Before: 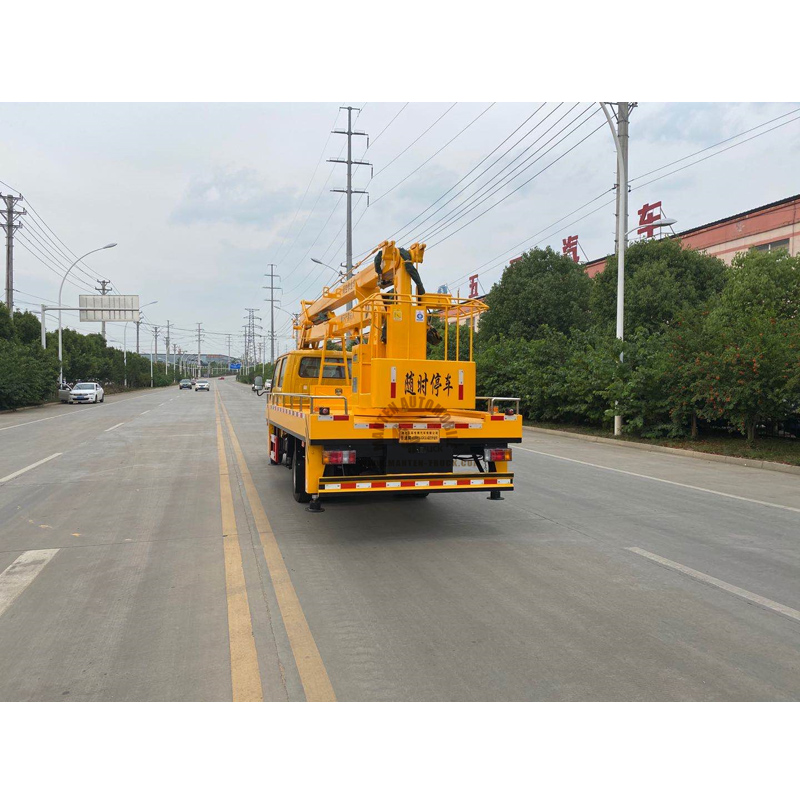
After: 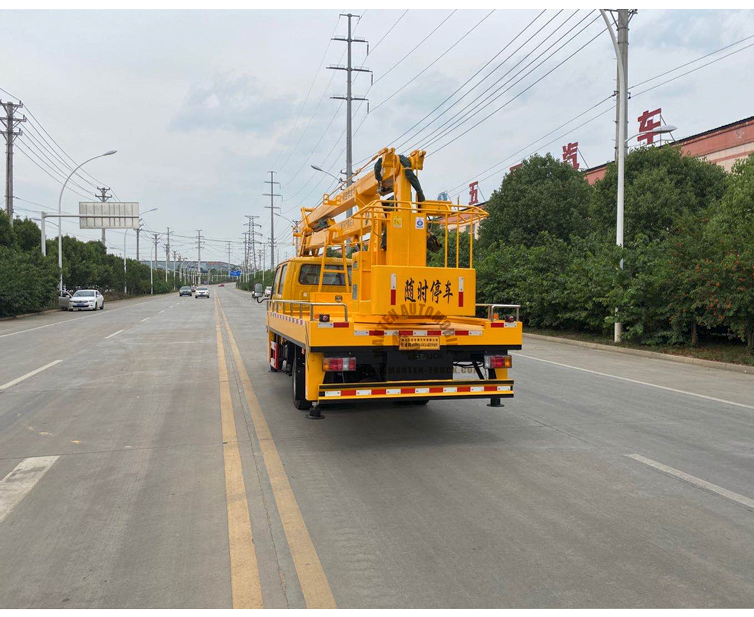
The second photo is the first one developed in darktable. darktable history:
crop and rotate: angle 0.03°, top 11.643%, right 5.651%, bottom 11.189%
local contrast: highlights 100%, shadows 100%, detail 120%, midtone range 0.2
